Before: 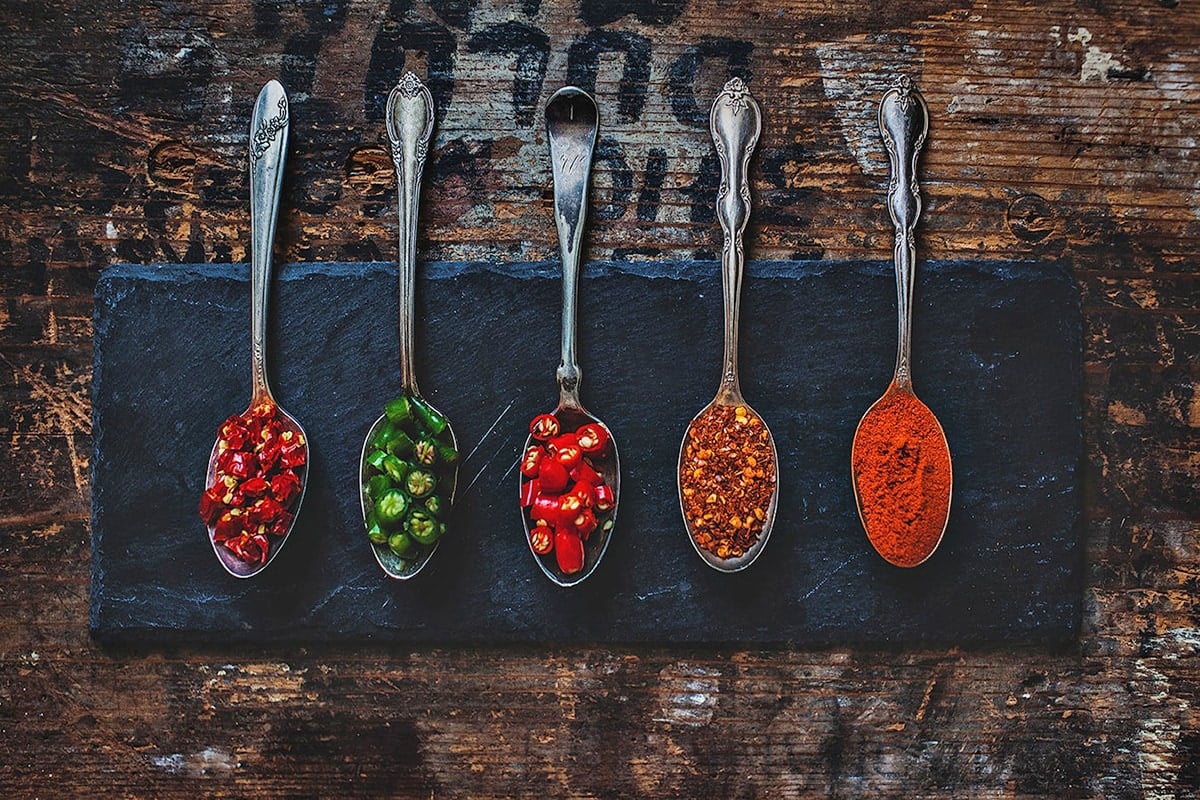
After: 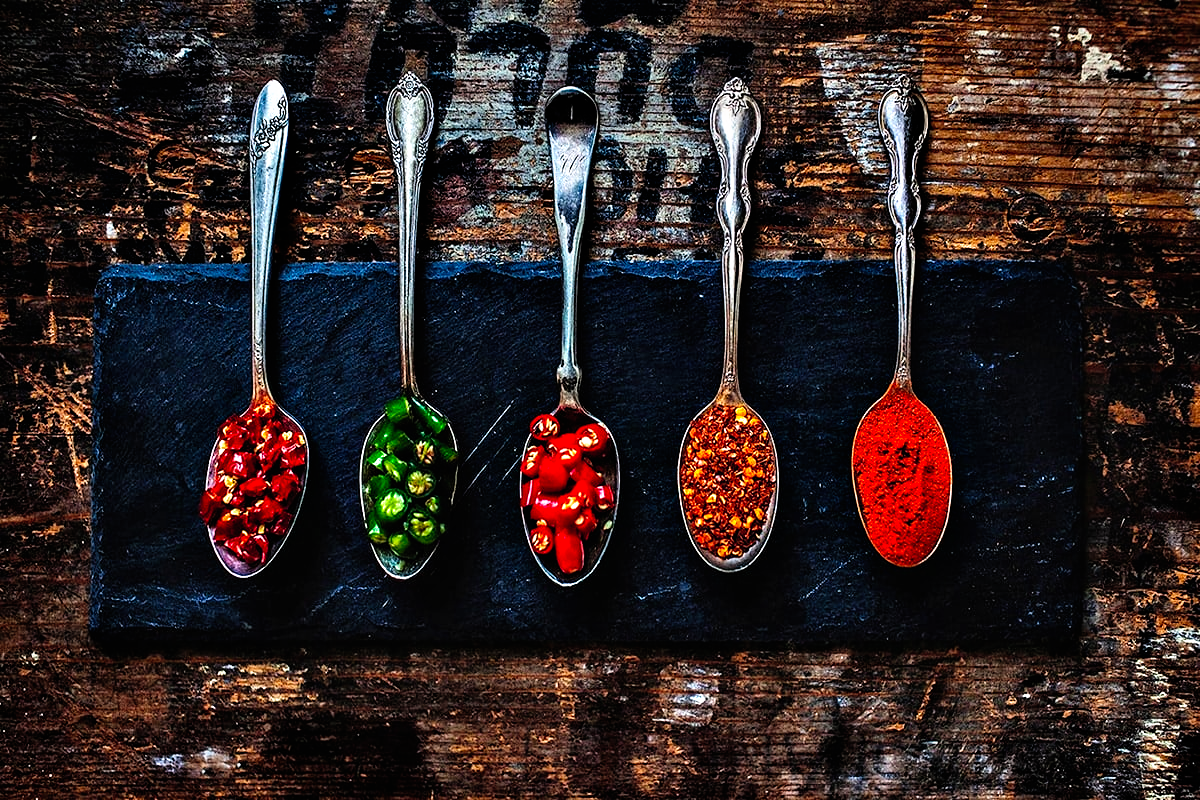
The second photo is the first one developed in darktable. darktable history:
filmic rgb: black relative exposure -8.2 EV, white relative exposure 2.2 EV, threshold 3 EV, hardness 7.11, latitude 85.74%, contrast 1.696, highlights saturation mix -4%, shadows ↔ highlights balance -2.69%, preserve chrominance no, color science v5 (2021), contrast in shadows safe, contrast in highlights safe, enable highlight reconstruction true
contrast brightness saturation: contrast 0.03, brightness 0.06, saturation 0.13
